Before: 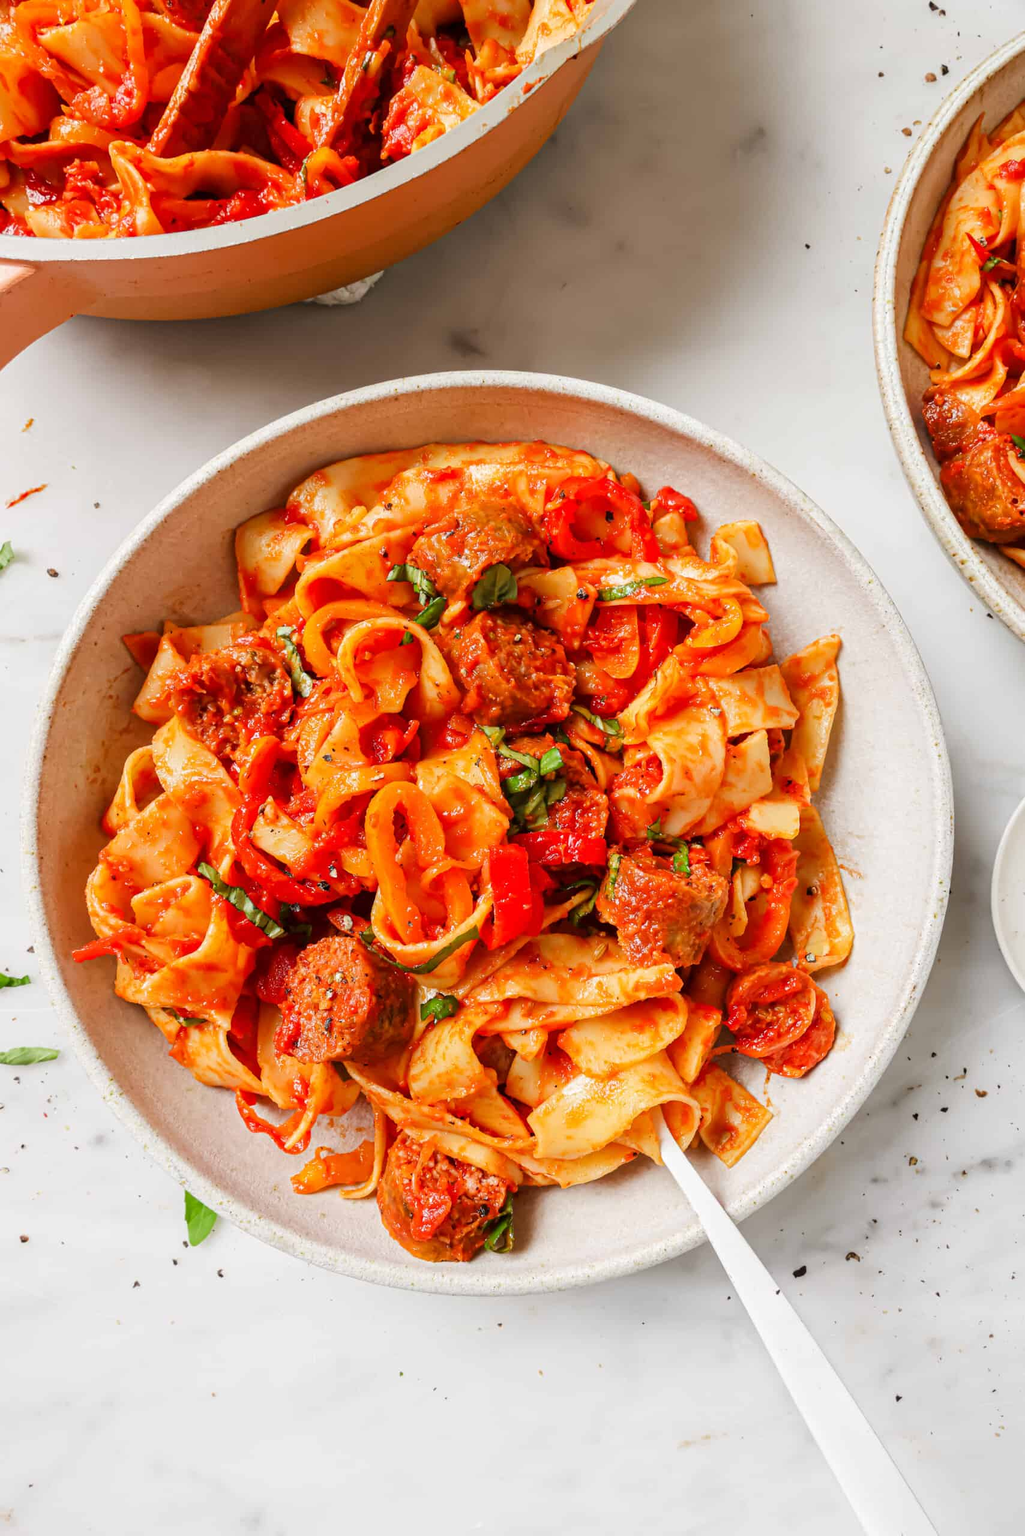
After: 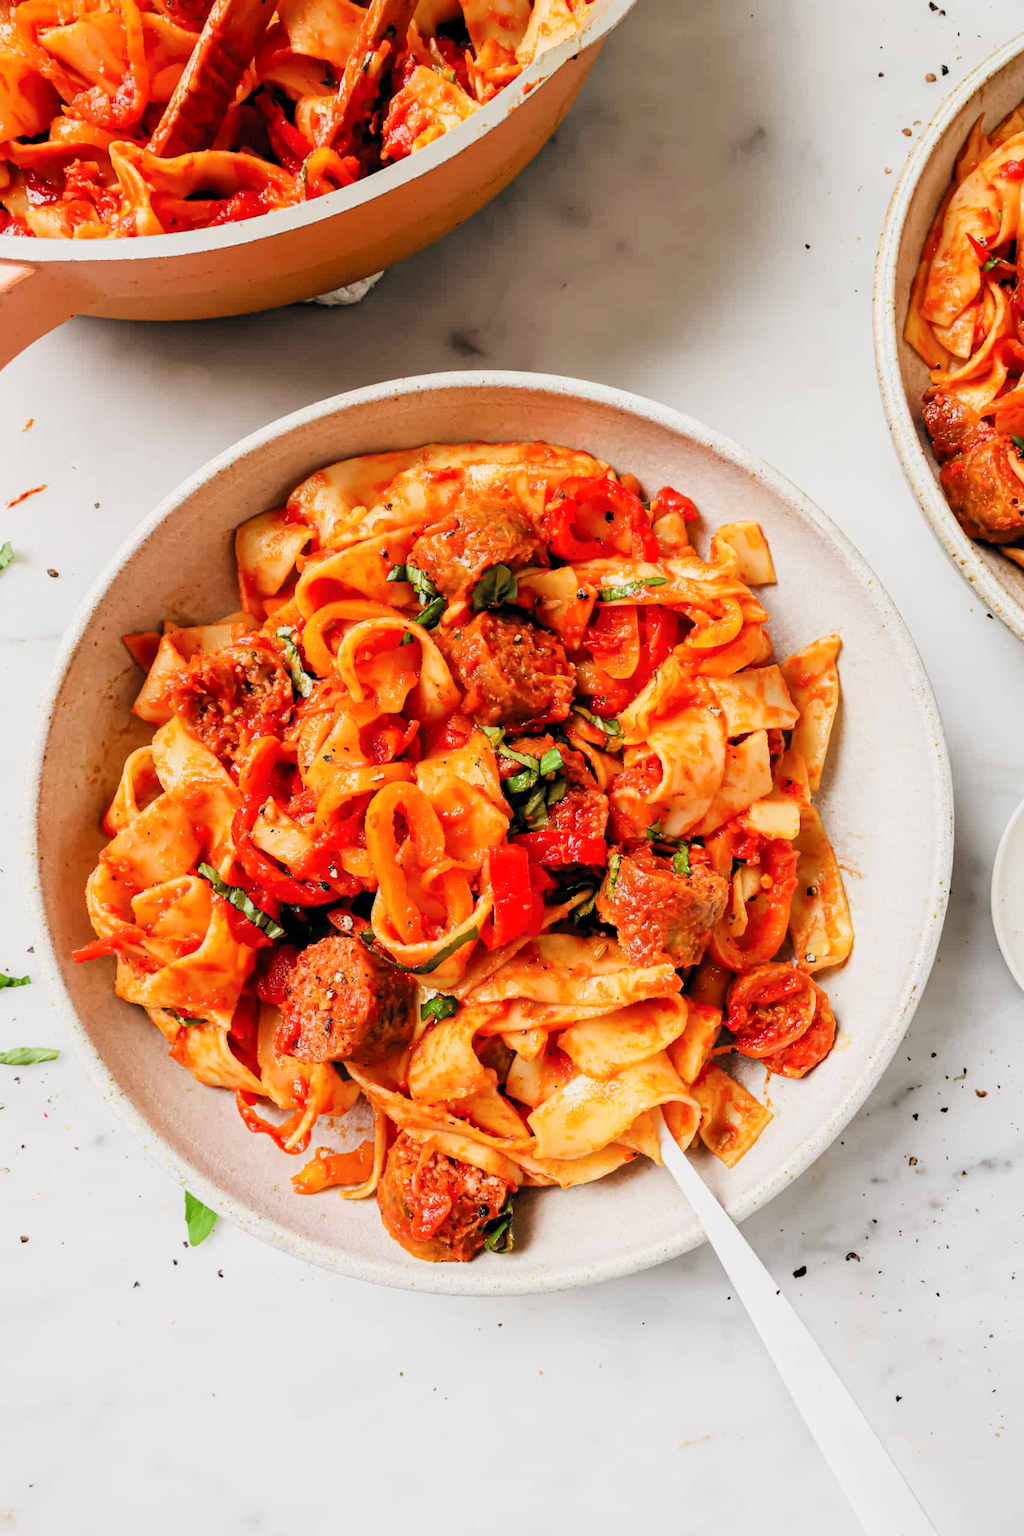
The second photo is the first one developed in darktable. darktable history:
contrast brightness saturation: contrast 0.104, brightness 0.022, saturation 0.023
filmic rgb: black relative exposure -5.02 EV, white relative exposure 3.2 EV, hardness 3.42, contrast 1.199, highlights saturation mix -29.72%, color science v6 (2022)
